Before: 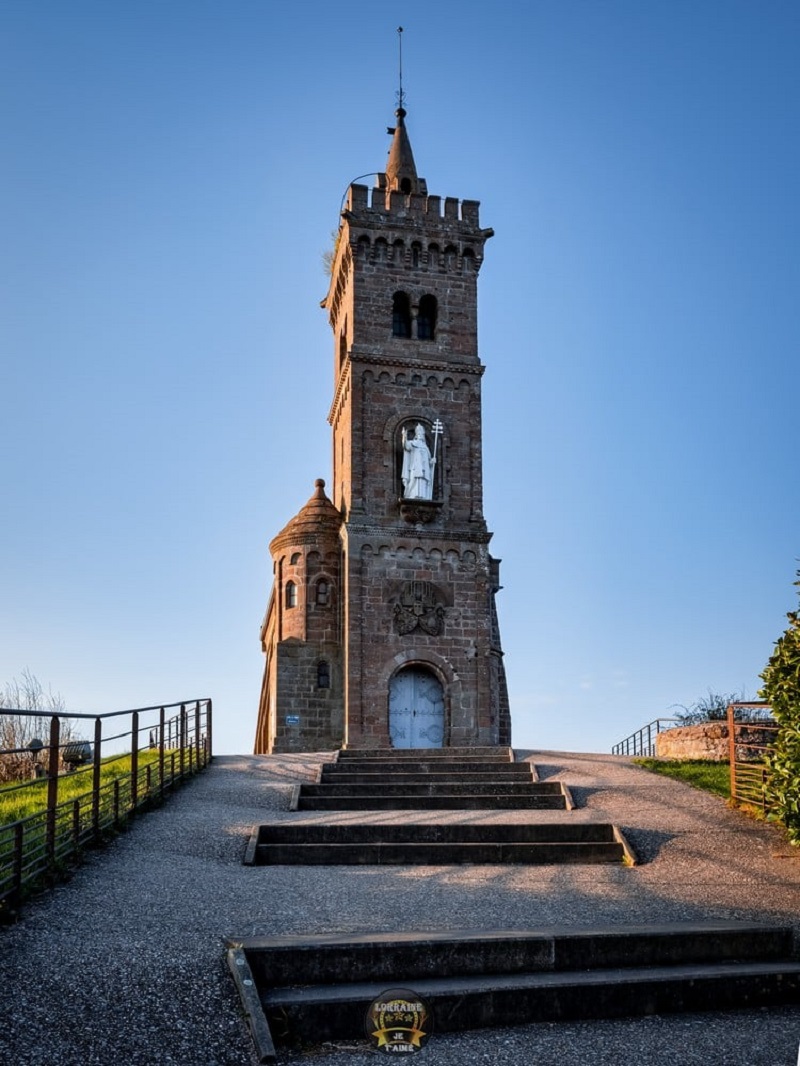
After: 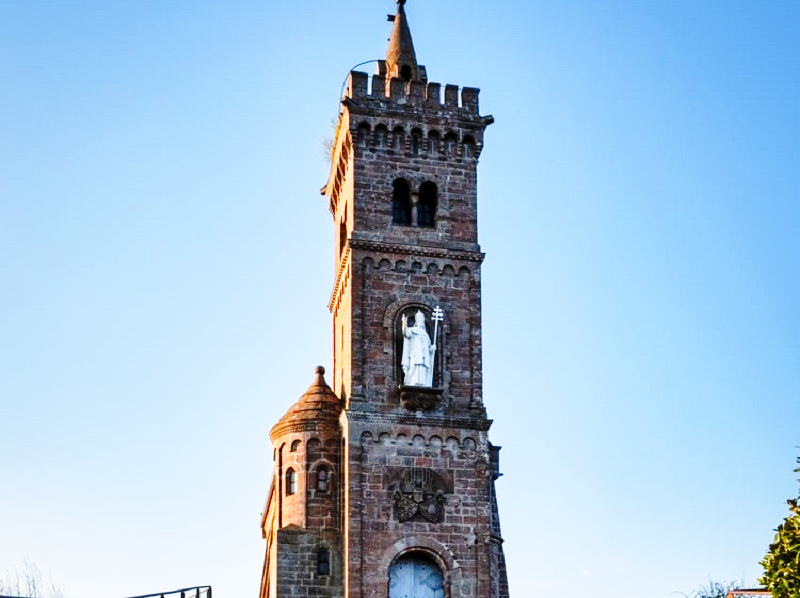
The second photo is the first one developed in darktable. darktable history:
crop and rotate: top 10.605%, bottom 33.274%
contrast brightness saturation: saturation 0.13
color correction: saturation 0.99
base curve: curves: ch0 [(0, 0) (0.032, 0.037) (0.105, 0.228) (0.435, 0.76) (0.856, 0.983) (1, 1)], preserve colors none
